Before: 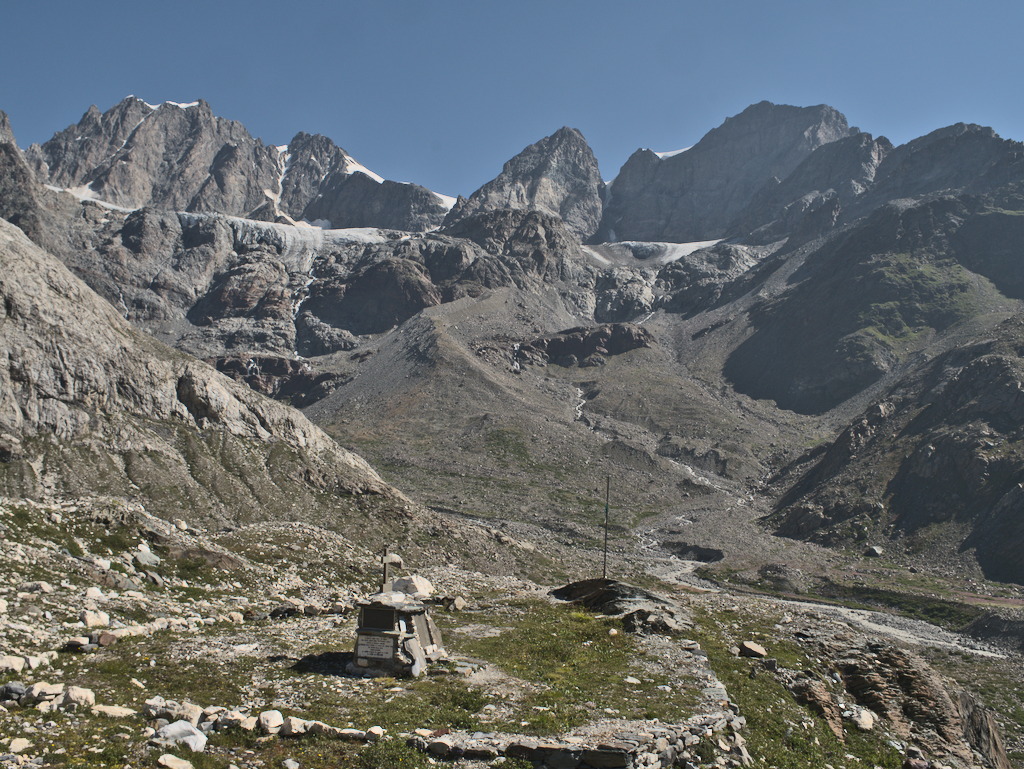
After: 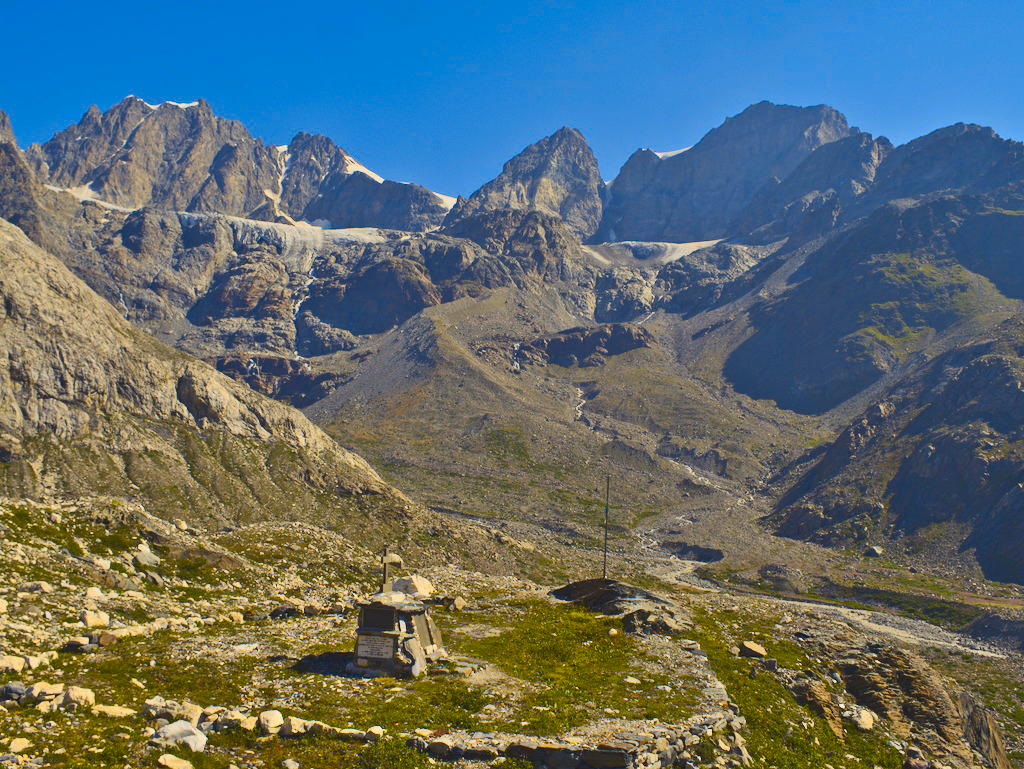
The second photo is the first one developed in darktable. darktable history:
color contrast: green-magenta contrast 1.12, blue-yellow contrast 1.95, unbound 0
color balance rgb: shadows lift › chroma 3%, shadows lift › hue 280.8°, power › hue 330°, highlights gain › chroma 3%, highlights gain › hue 75.6°, global offset › luminance 0.7%, perceptual saturation grading › global saturation 20%, perceptual saturation grading › highlights -25%, perceptual saturation grading › shadows 50%, global vibrance 20.33%
